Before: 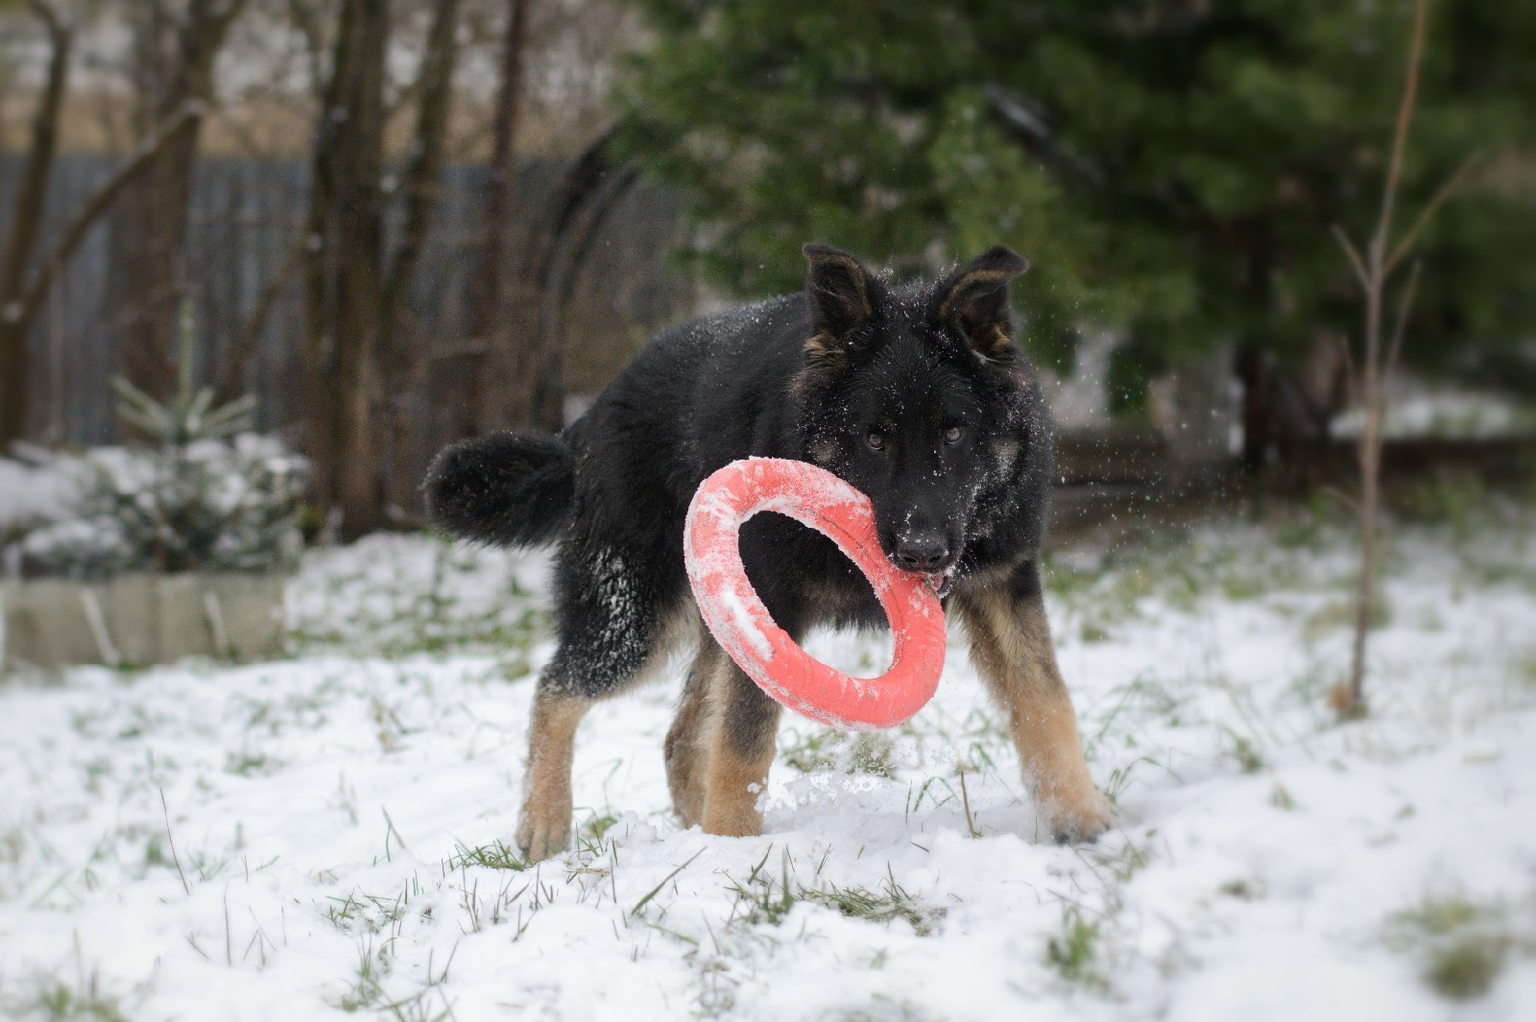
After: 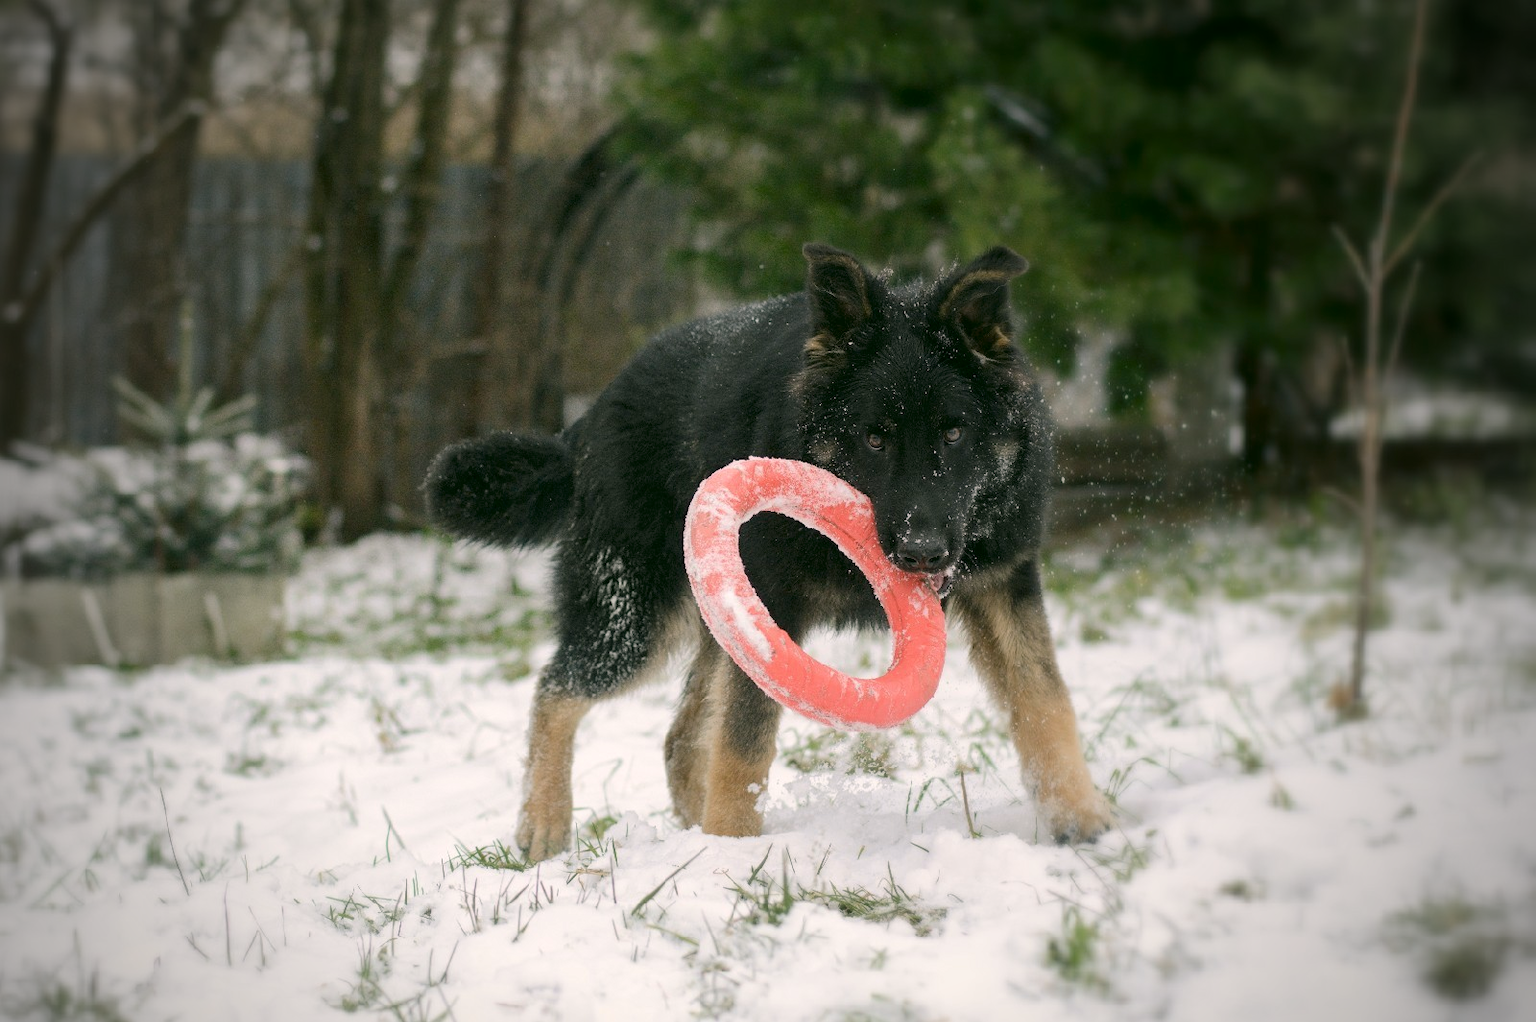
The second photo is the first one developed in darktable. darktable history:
color correction: highlights a* 4.08, highlights b* 4.98, shadows a* -8.26, shadows b* 5.05
vignetting: fall-off start 67.12%, width/height ratio 1.016
